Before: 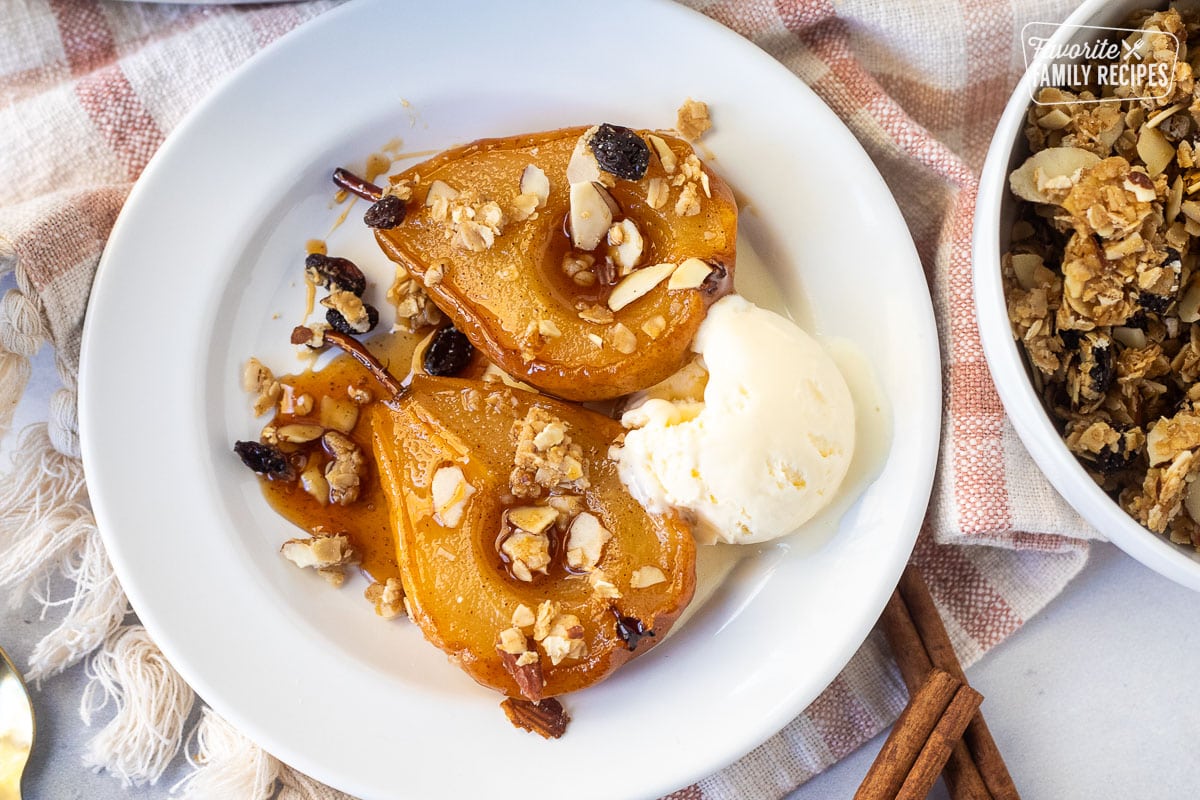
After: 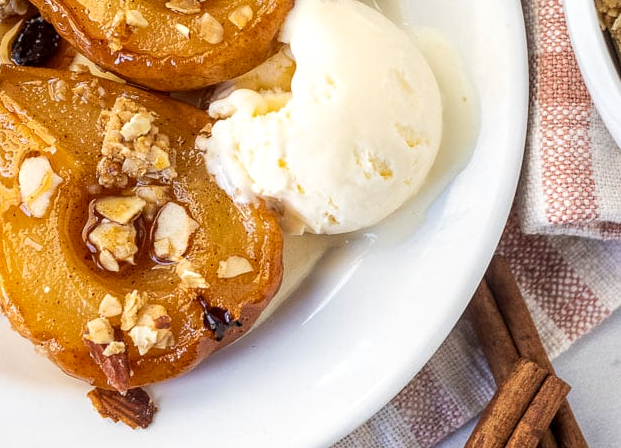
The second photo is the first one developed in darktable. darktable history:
local contrast: on, module defaults
crop: left 34.479%, top 38.822%, right 13.718%, bottom 5.172%
